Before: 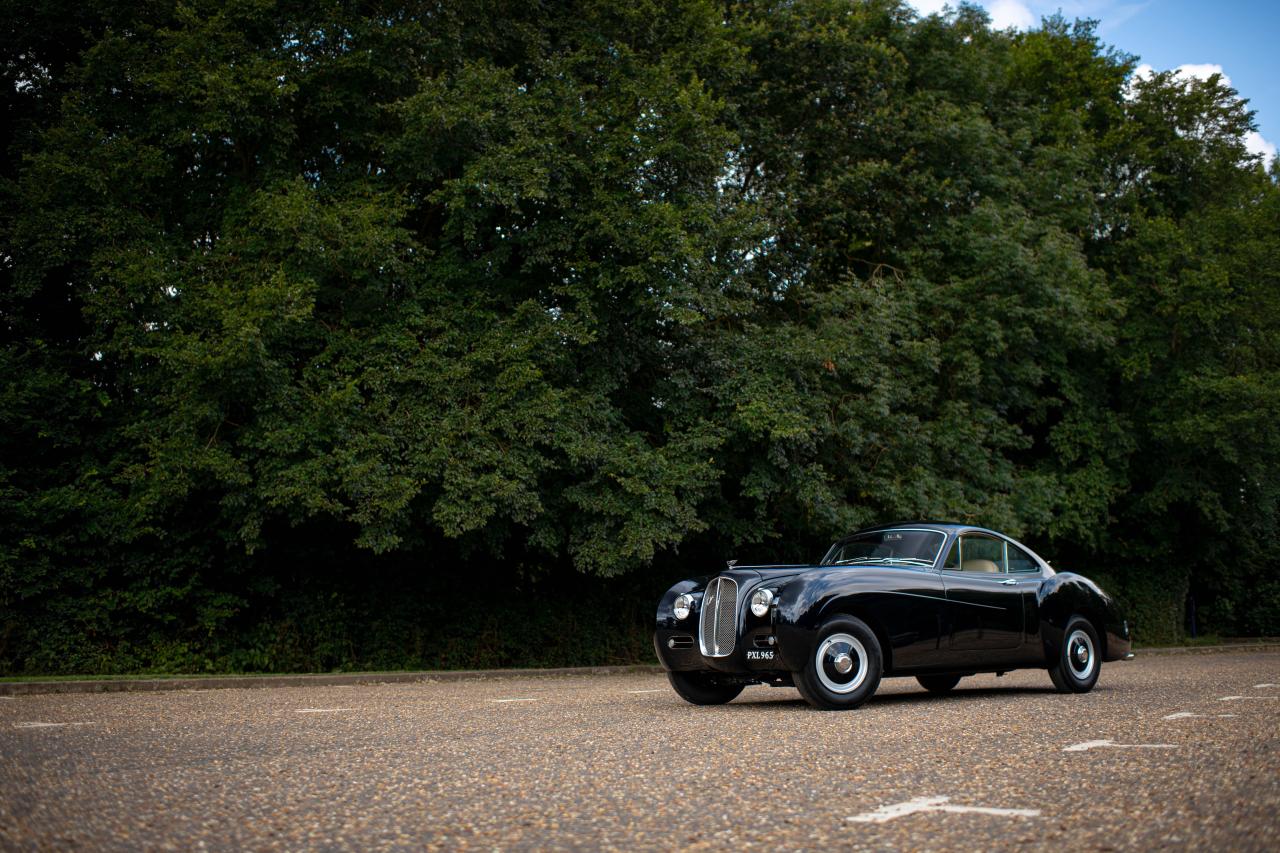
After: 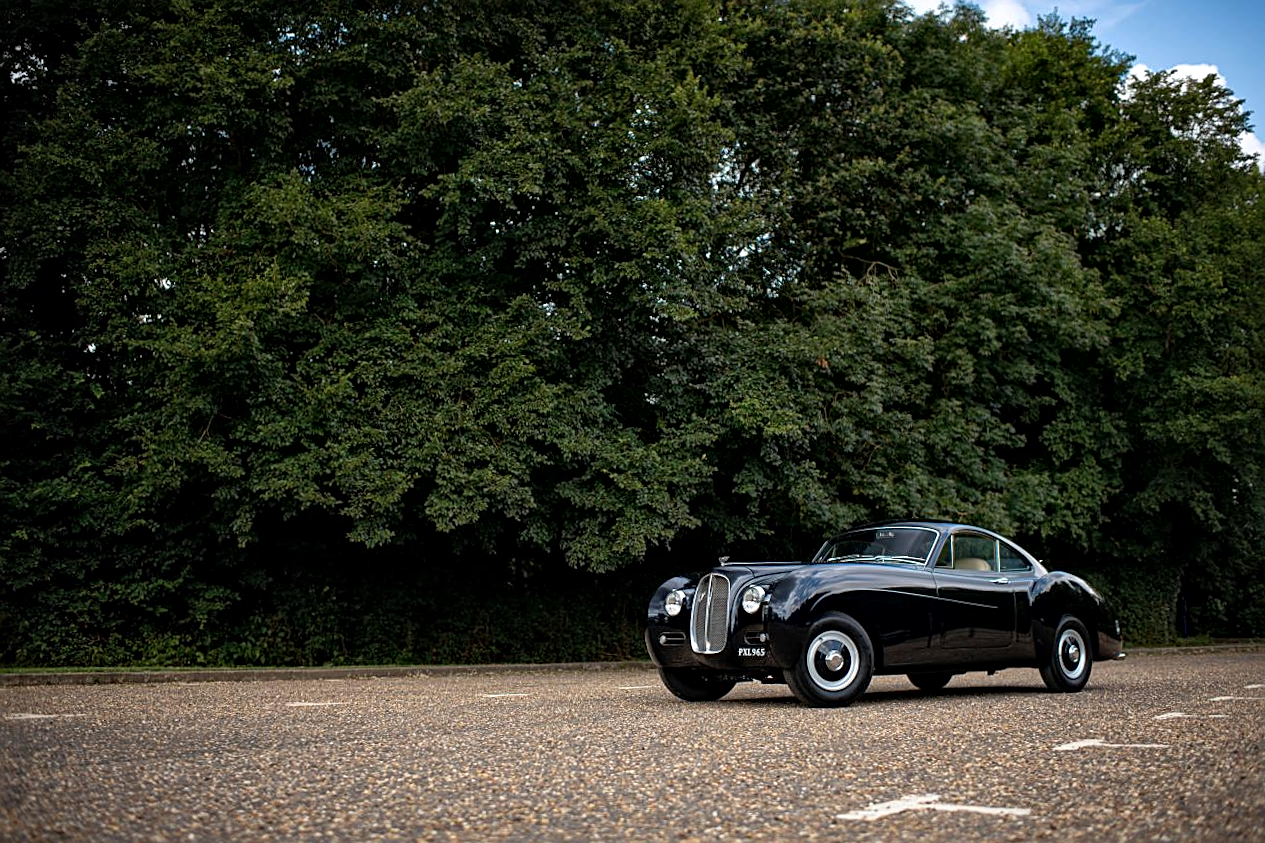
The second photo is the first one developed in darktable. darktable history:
local contrast: mode bilateral grid, contrast 19, coarseness 20, detail 150%, midtone range 0.2
crop and rotate: angle -0.428°
color correction: highlights b* 0.026, saturation 0.984
sharpen: on, module defaults
